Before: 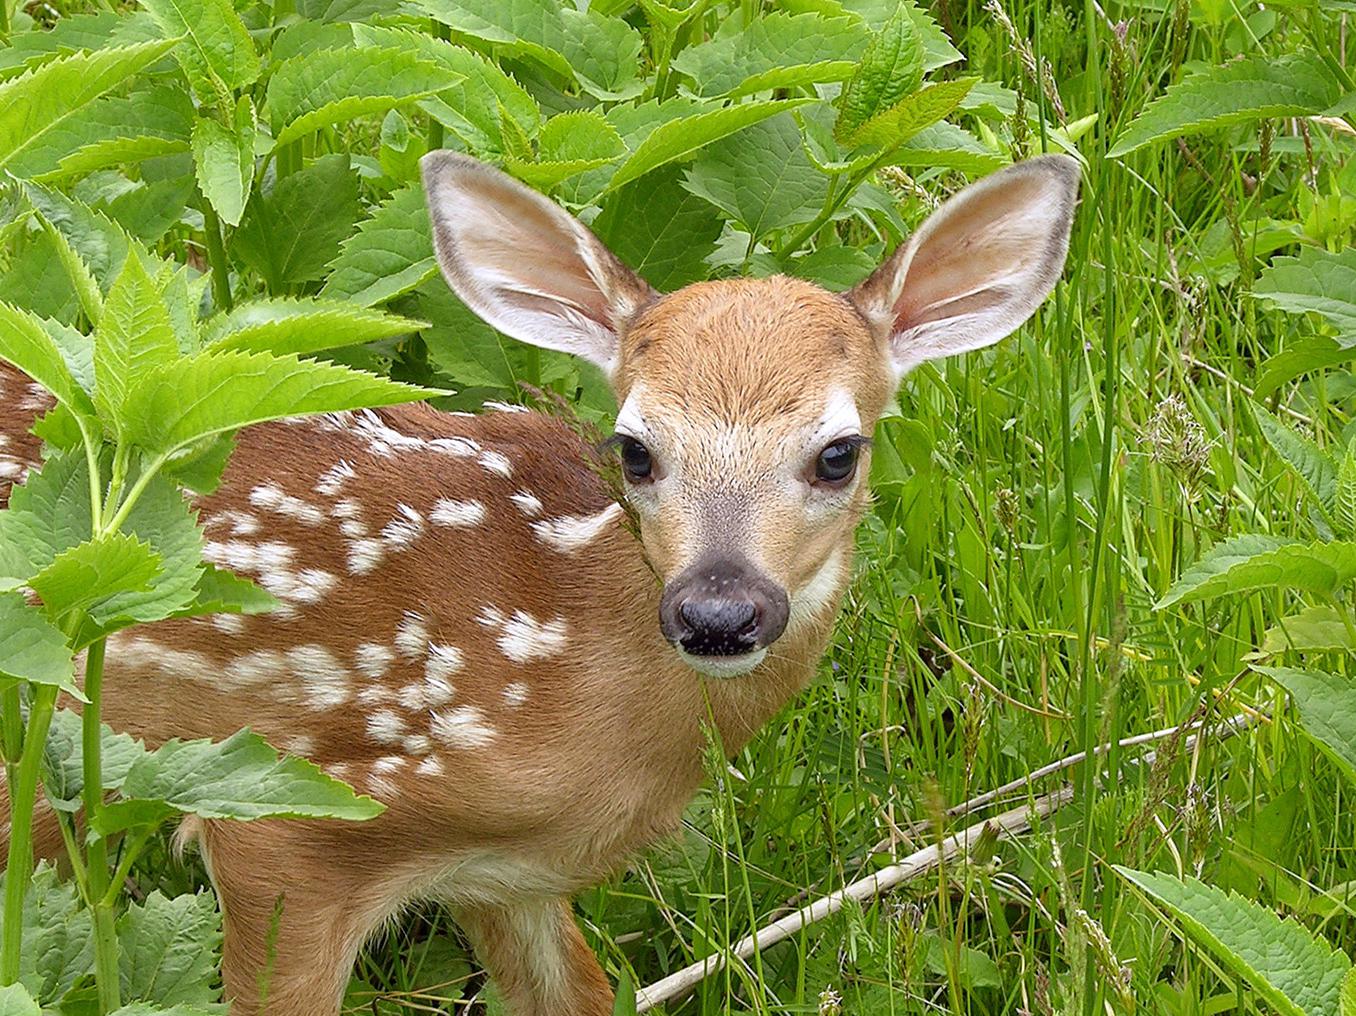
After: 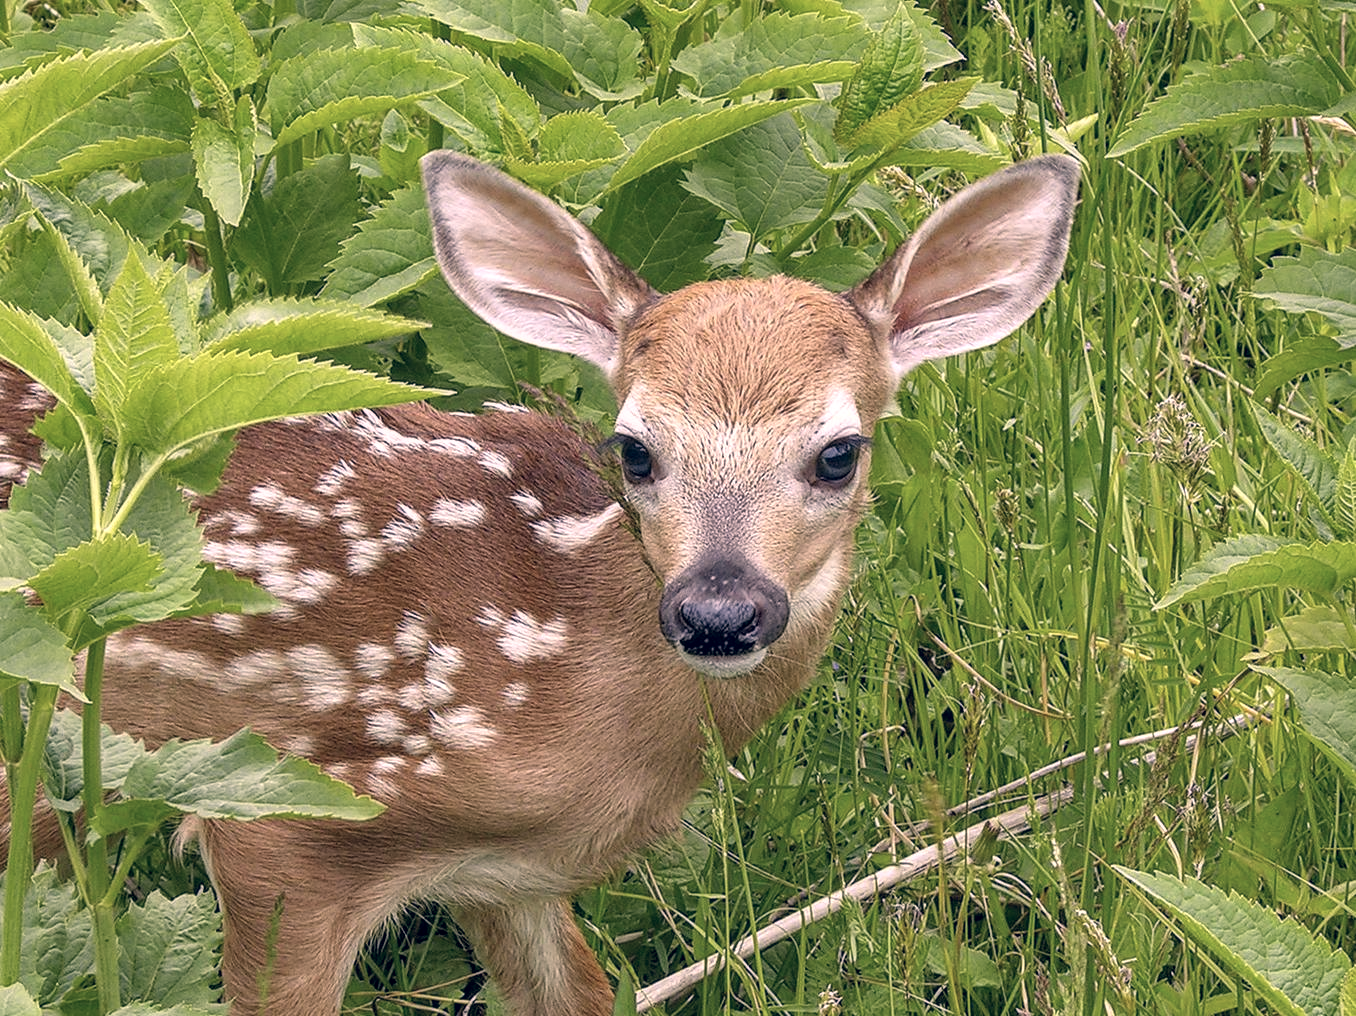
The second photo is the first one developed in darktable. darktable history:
shadows and highlights: low approximation 0.01, soften with gaussian
color correction: highlights a* 14.03, highlights b* 5.77, shadows a* -5.81, shadows b* -15.51, saturation 0.843
contrast brightness saturation: saturation -0.066
local contrast: on, module defaults
